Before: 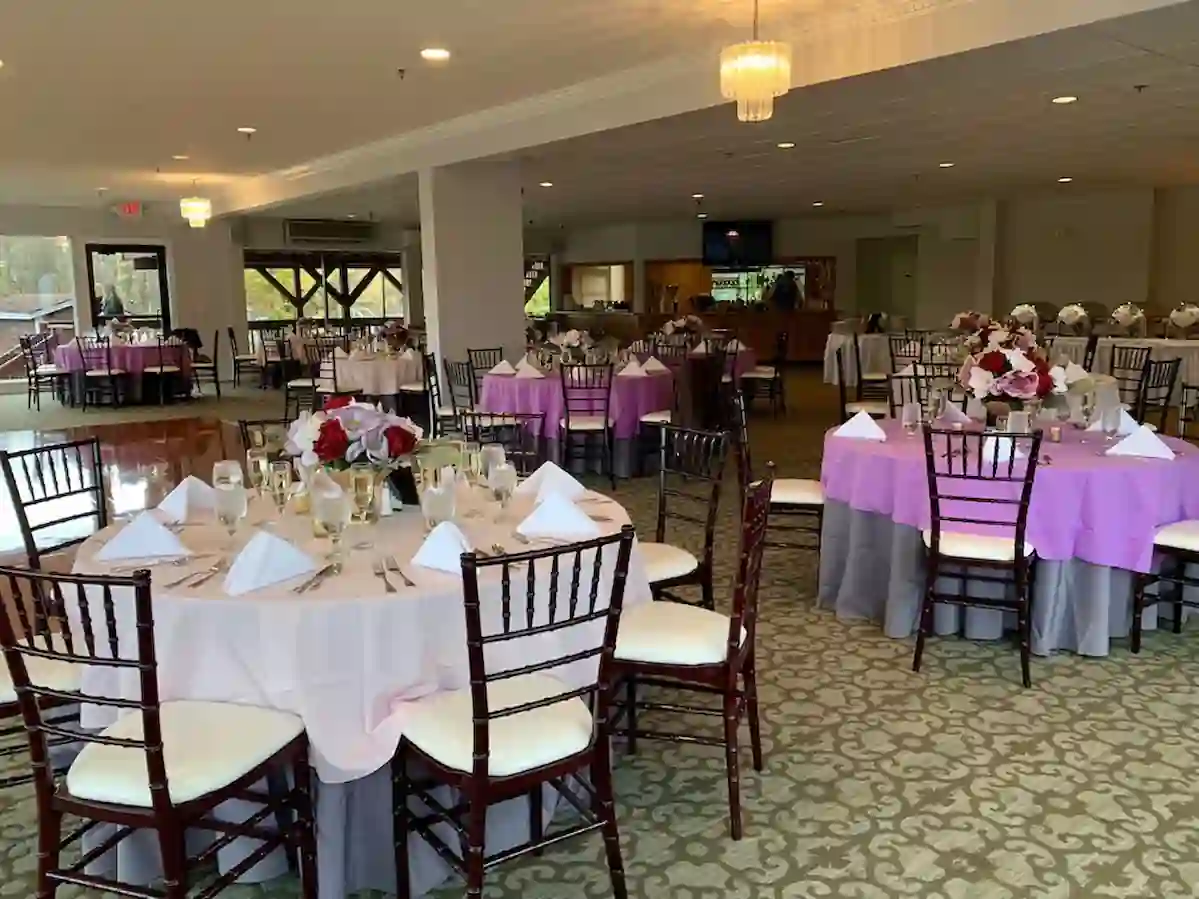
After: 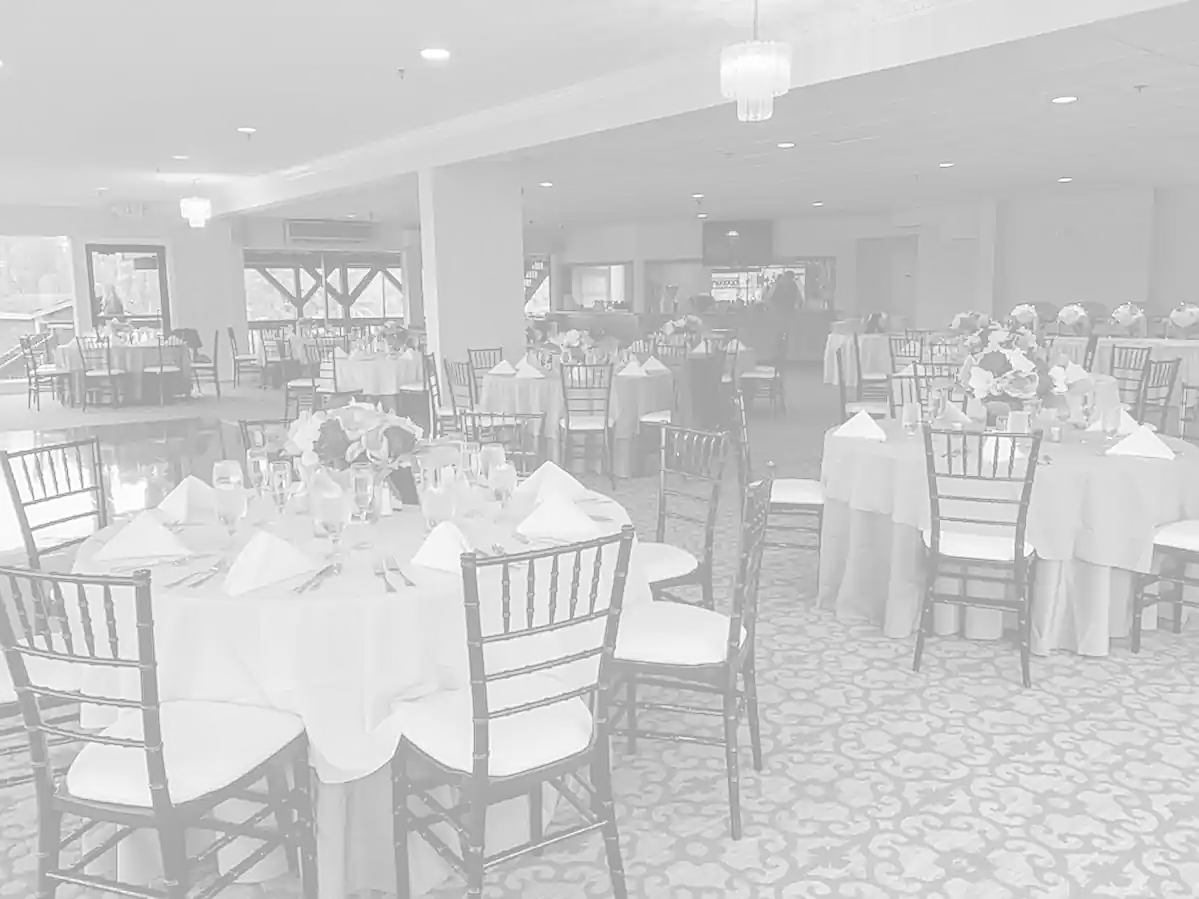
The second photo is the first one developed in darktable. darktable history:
exposure: exposure 0.127 EV, compensate highlight preservation false
monochrome: on, module defaults
colorize: hue 331.2°, saturation 75%, source mix 30.28%, lightness 70.52%, version 1
sharpen: on, module defaults
local contrast: on, module defaults
white balance: red 0.967, blue 1.049
